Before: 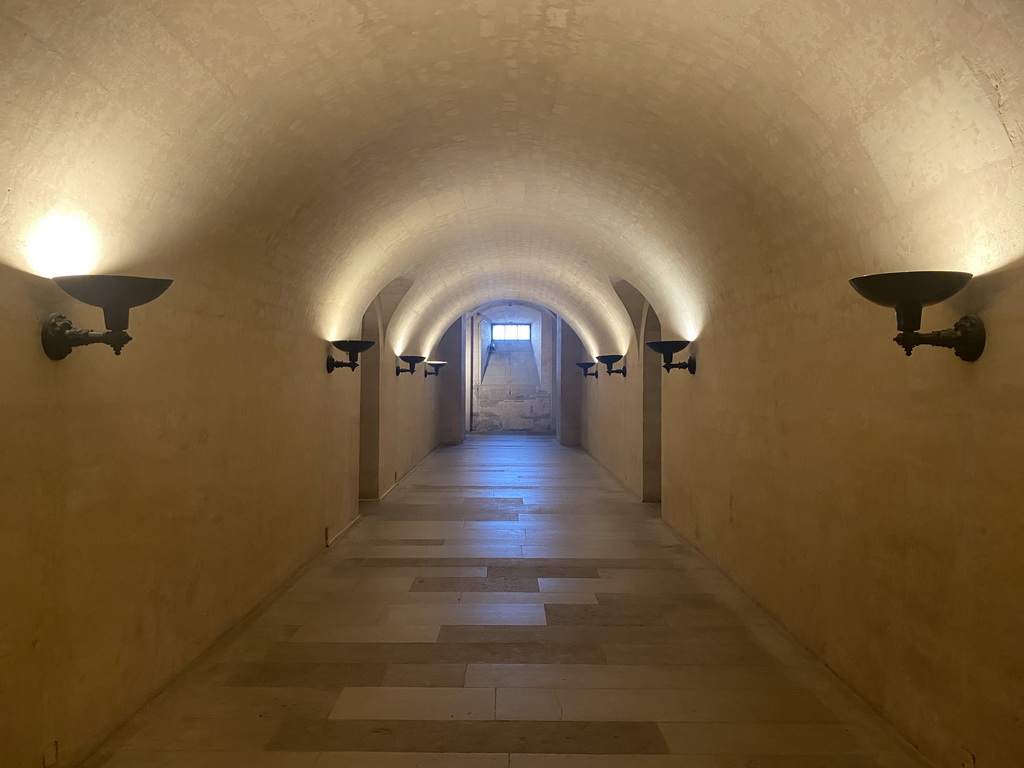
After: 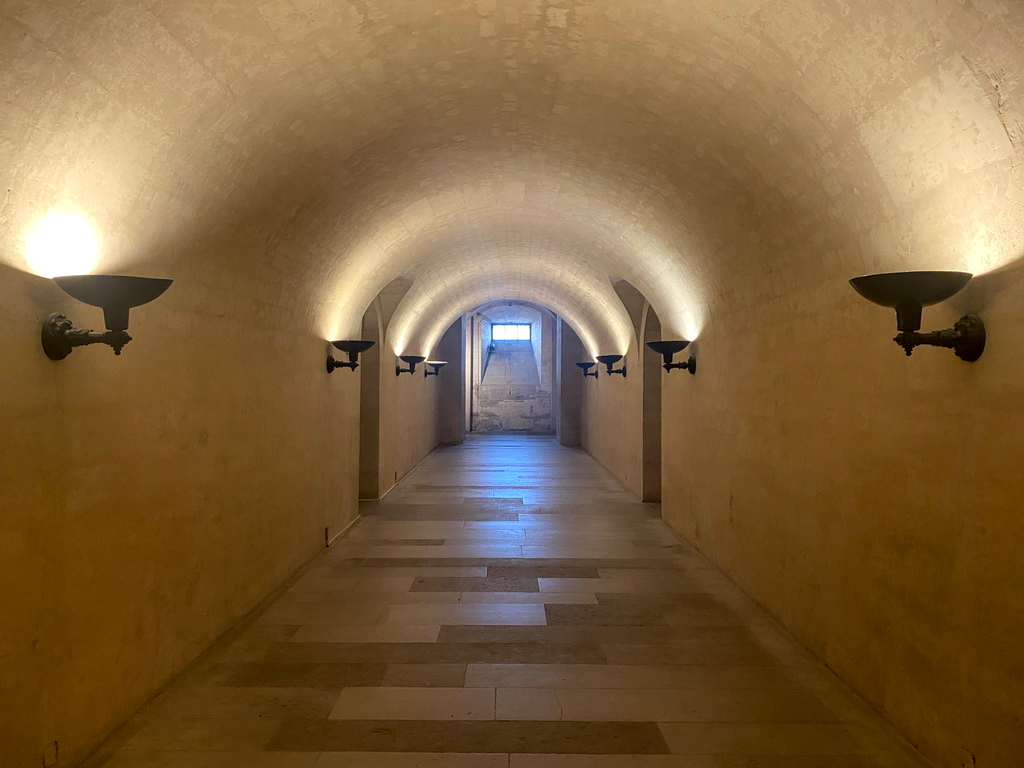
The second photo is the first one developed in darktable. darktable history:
local contrast: highlights 56%, shadows 52%, detail 130%, midtone range 0.448
